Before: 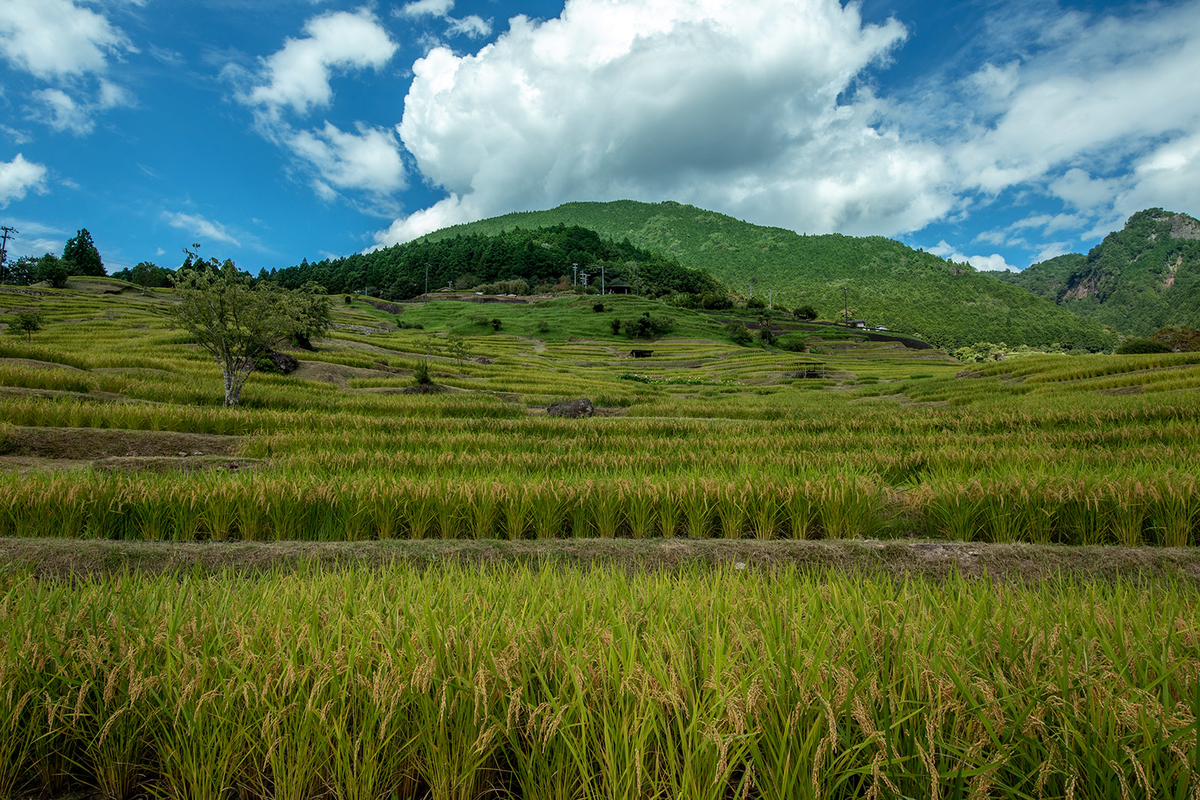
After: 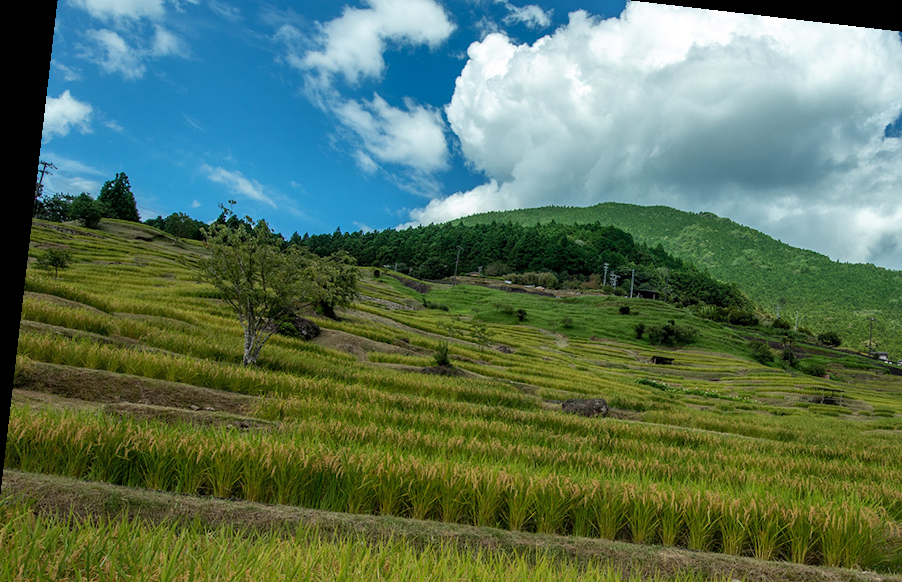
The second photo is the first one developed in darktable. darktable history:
shadows and highlights: shadows 24.34, highlights -79.72, soften with gaussian
crop and rotate: angle -6.6°, left 2.053%, top 6.91%, right 27.673%, bottom 30.582%
